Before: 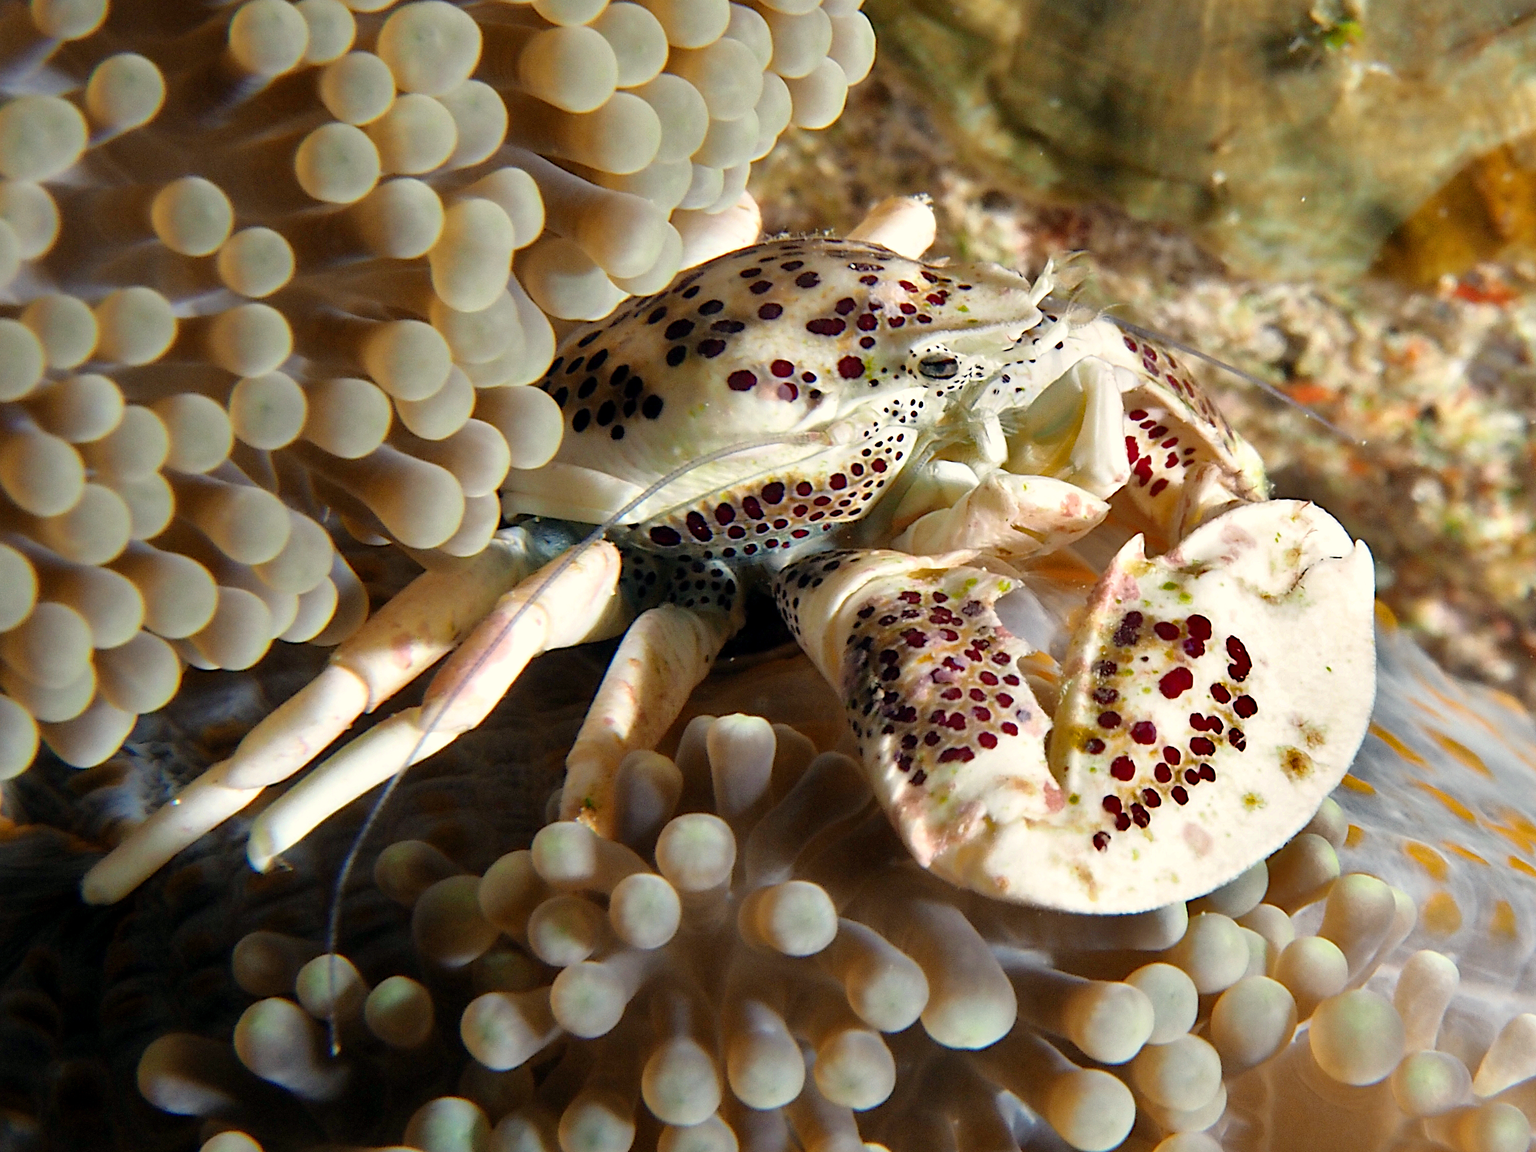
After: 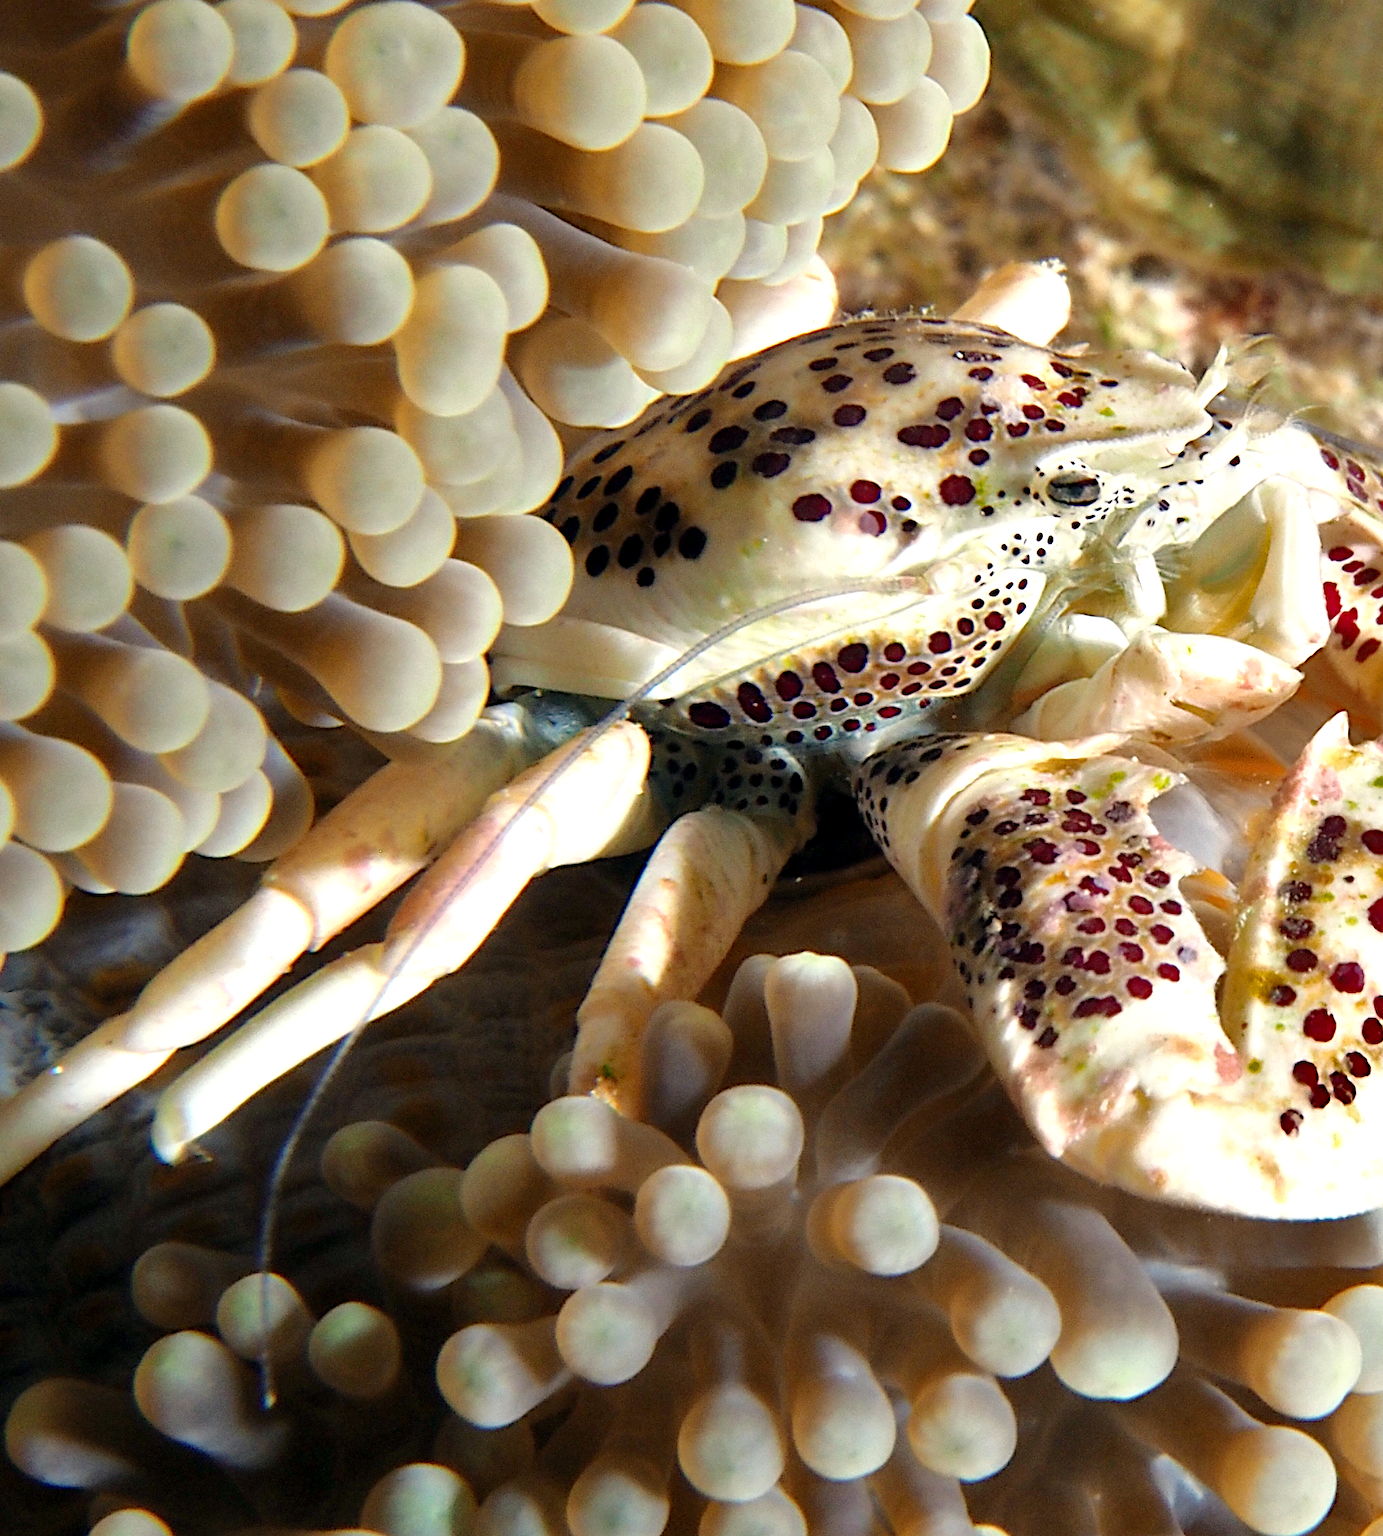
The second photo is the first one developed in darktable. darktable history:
exposure: exposure 0.373 EV, compensate highlight preservation false
crop and rotate: left 8.754%, right 23.704%
tone equalizer: on, module defaults
